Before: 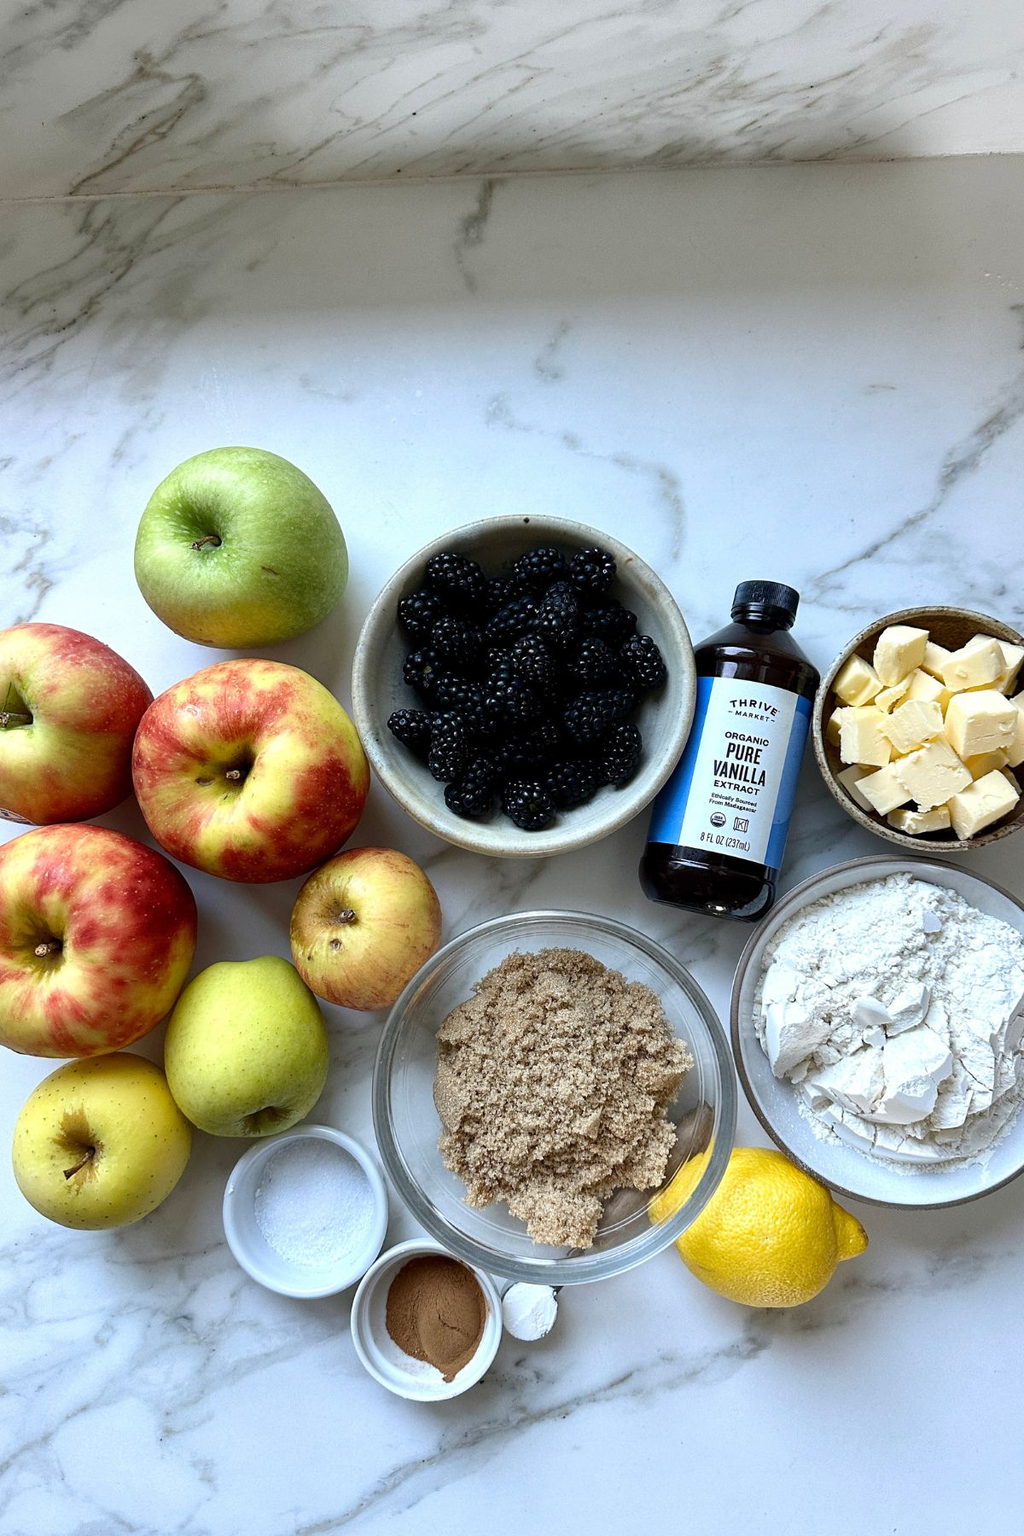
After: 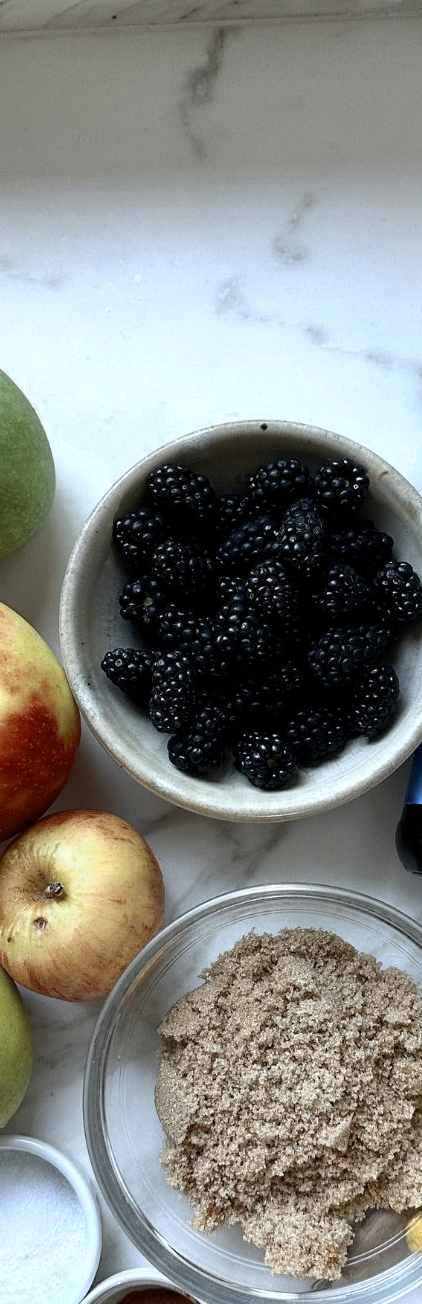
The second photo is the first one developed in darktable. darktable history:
crop and rotate: left 29.476%, top 10.214%, right 35.32%, bottom 17.333%
color zones: curves: ch0 [(0, 0.5) (0.125, 0.4) (0.25, 0.5) (0.375, 0.4) (0.5, 0.4) (0.625, 0.6) (0.75, 0.6) (0.875, 0.5)]; ch1 [(0, 0.35) (0.125, 0.45) (0.25, 0.35) (0.375, 0.35) (0.5, 0.35) (0.625, 0.35) (0.75, 0.45) (0.875, 0.35)]; ch2 [(0, 0.6) (0.125, 0.5) (0.25, 0.5) (0.375, 0.6) (0.5, 0.6) (0.625, 0.5) (0.75, 0.5) (0.875, 0.5)]
